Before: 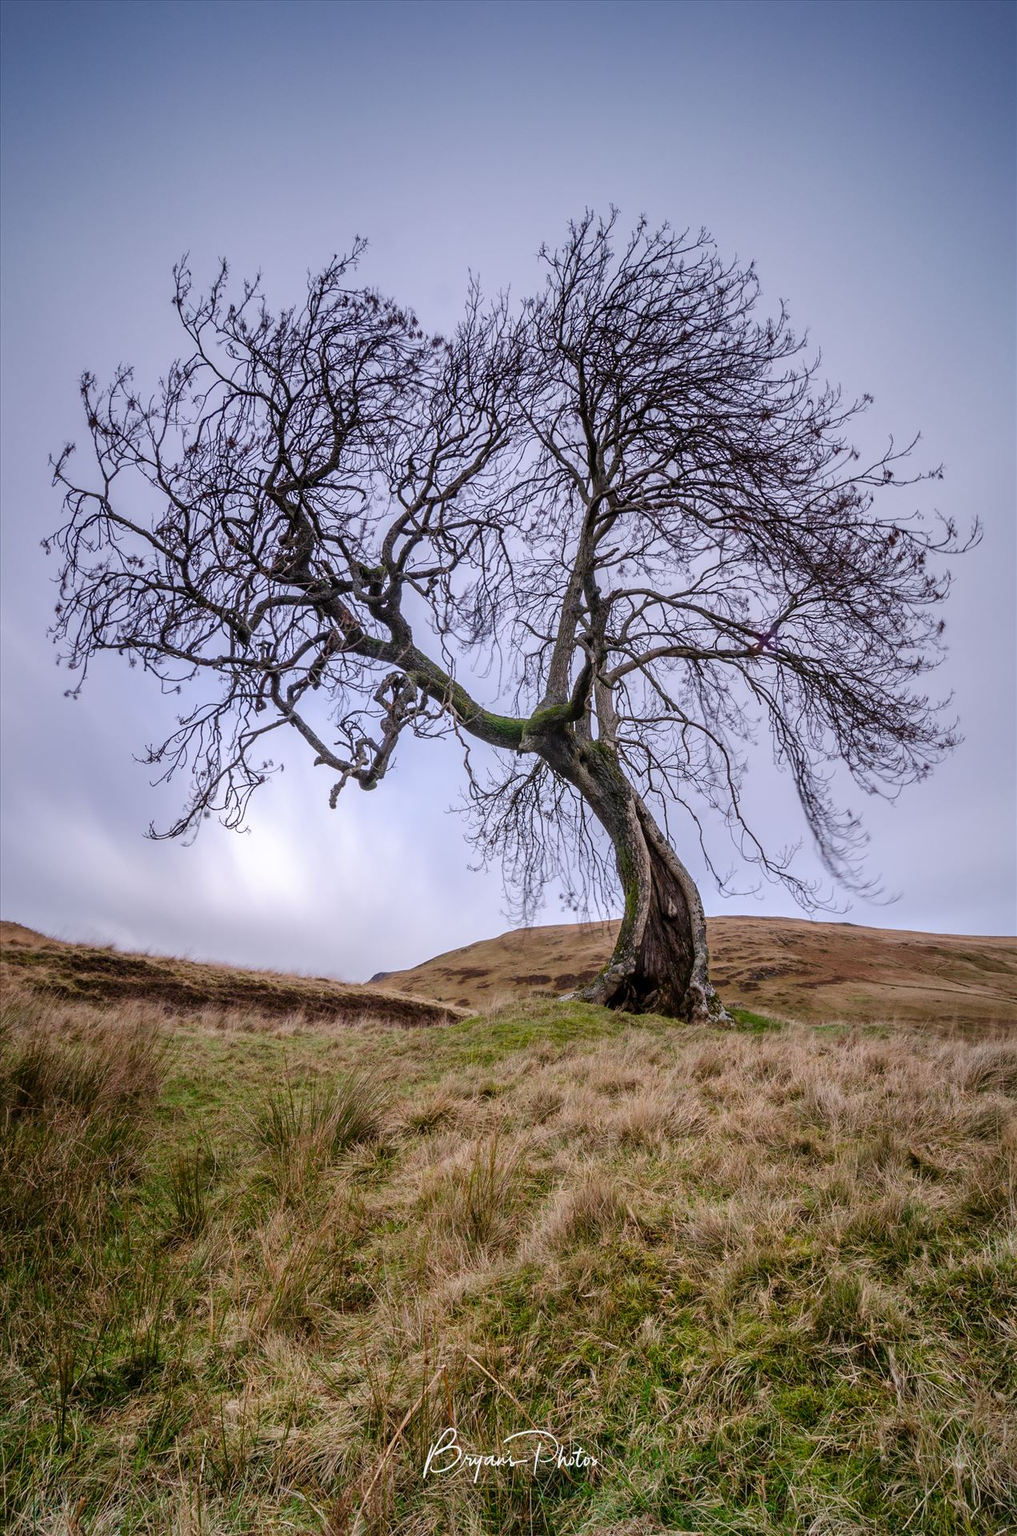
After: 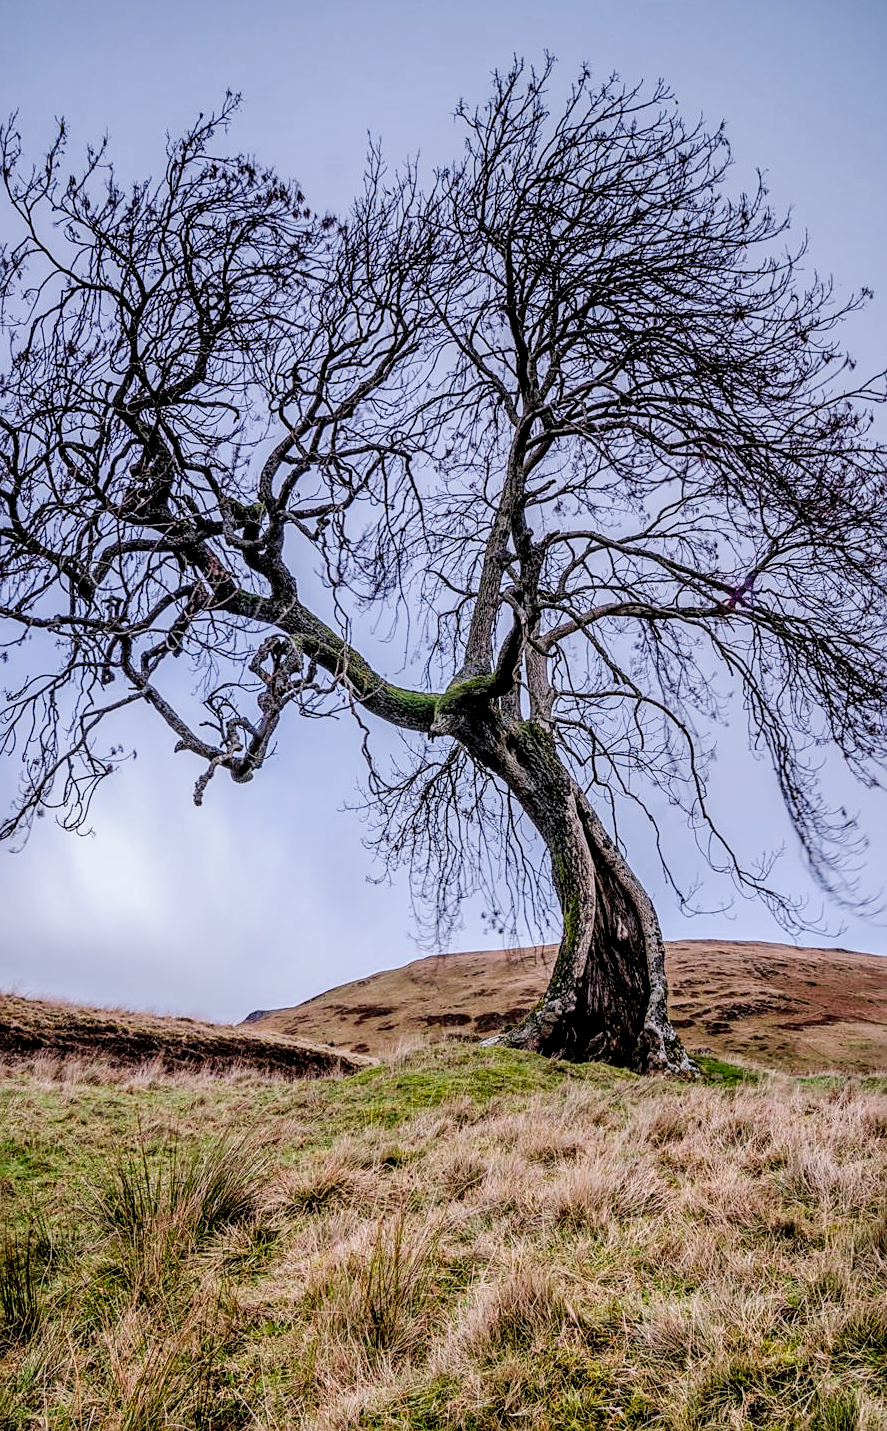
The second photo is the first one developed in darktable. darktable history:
local contrast: detail 150%
crop and rotate: left 17.159%, top 10.706%, right 13.034%, bottom 14.724%
exposure: exposure 0.608 EV, compensate highlight preservation false
sharpen: amount 0.49
color calibration: output R [0.972, 0.068, -0.094, 0], output G [-0.178, 1.216, -0.086, 0], output B [0.095, -0.136, 0.98, 0], gray › normalize channels true, illuminant as shot in camera, x 0.358, y 0.373, temperature 4628.91 K, gamut compression 0.018
filmic rgb: black relative exposure -4.53 EV, white relative exposure 4.79 EV, threshold 2.96 EV, hardness 2.35, latitude 36.83%, contrast 1.043, highlights saturation mix 0.874%, shadows ↔ highlights balance 1.29%, enable highlight reconstruction true
